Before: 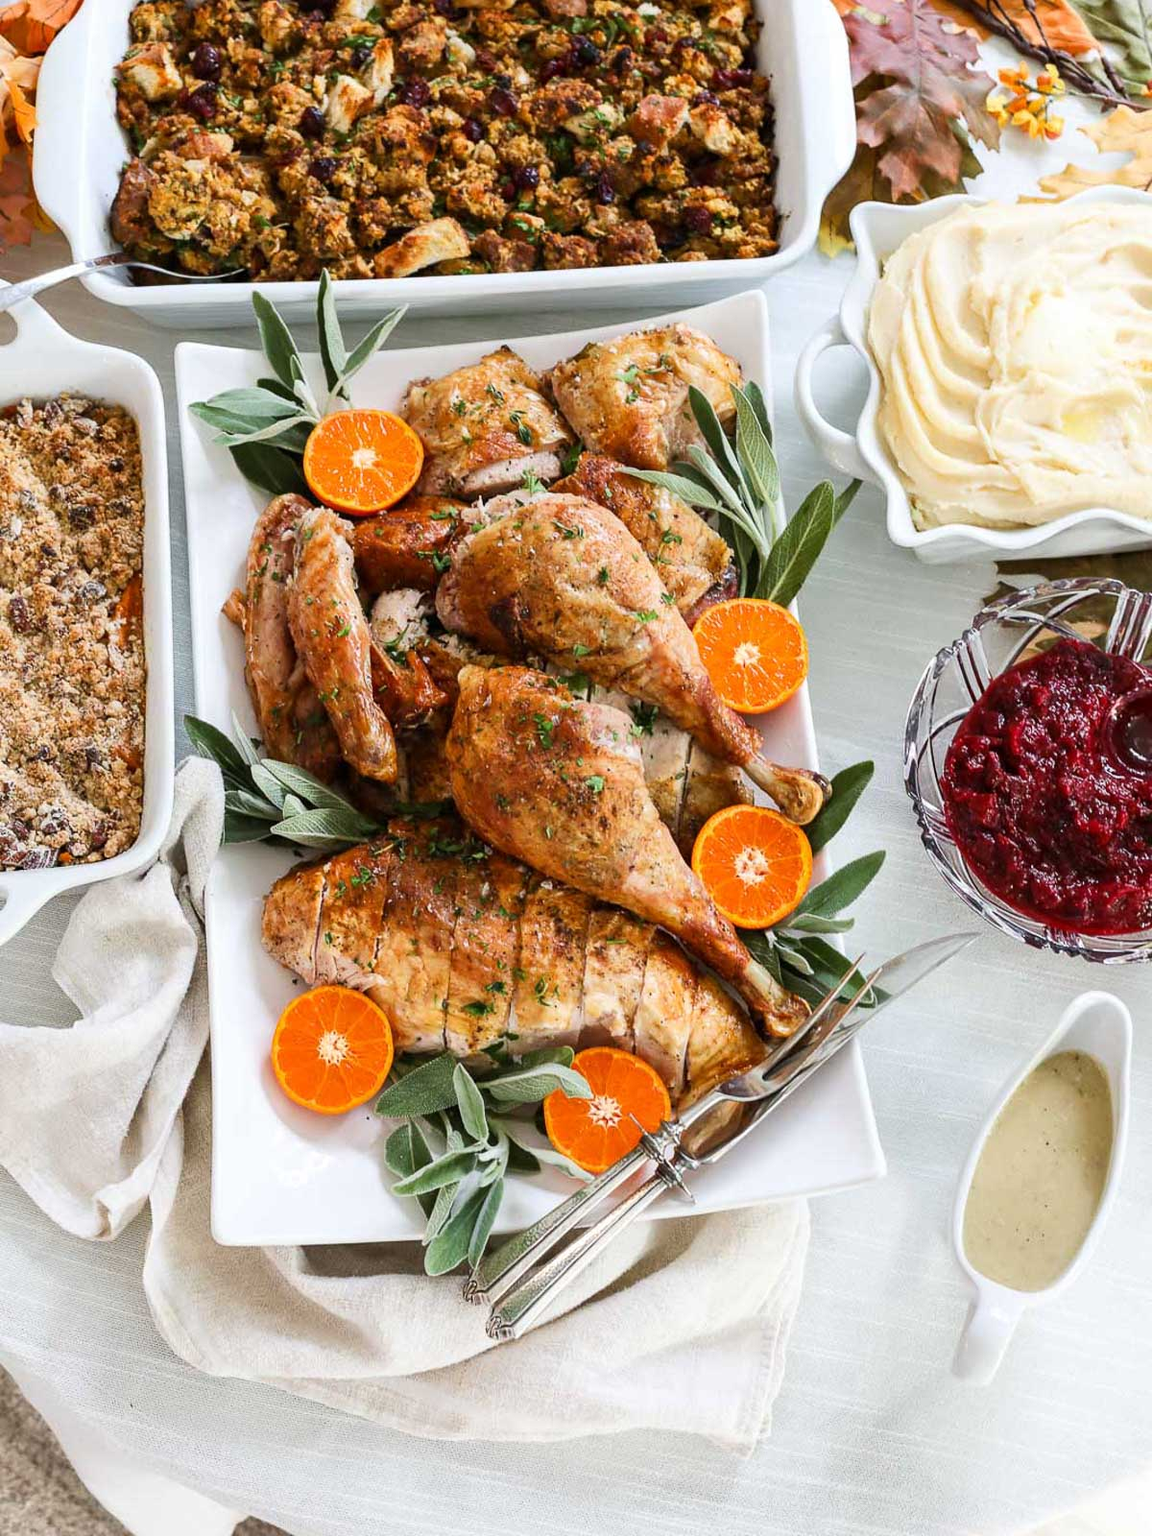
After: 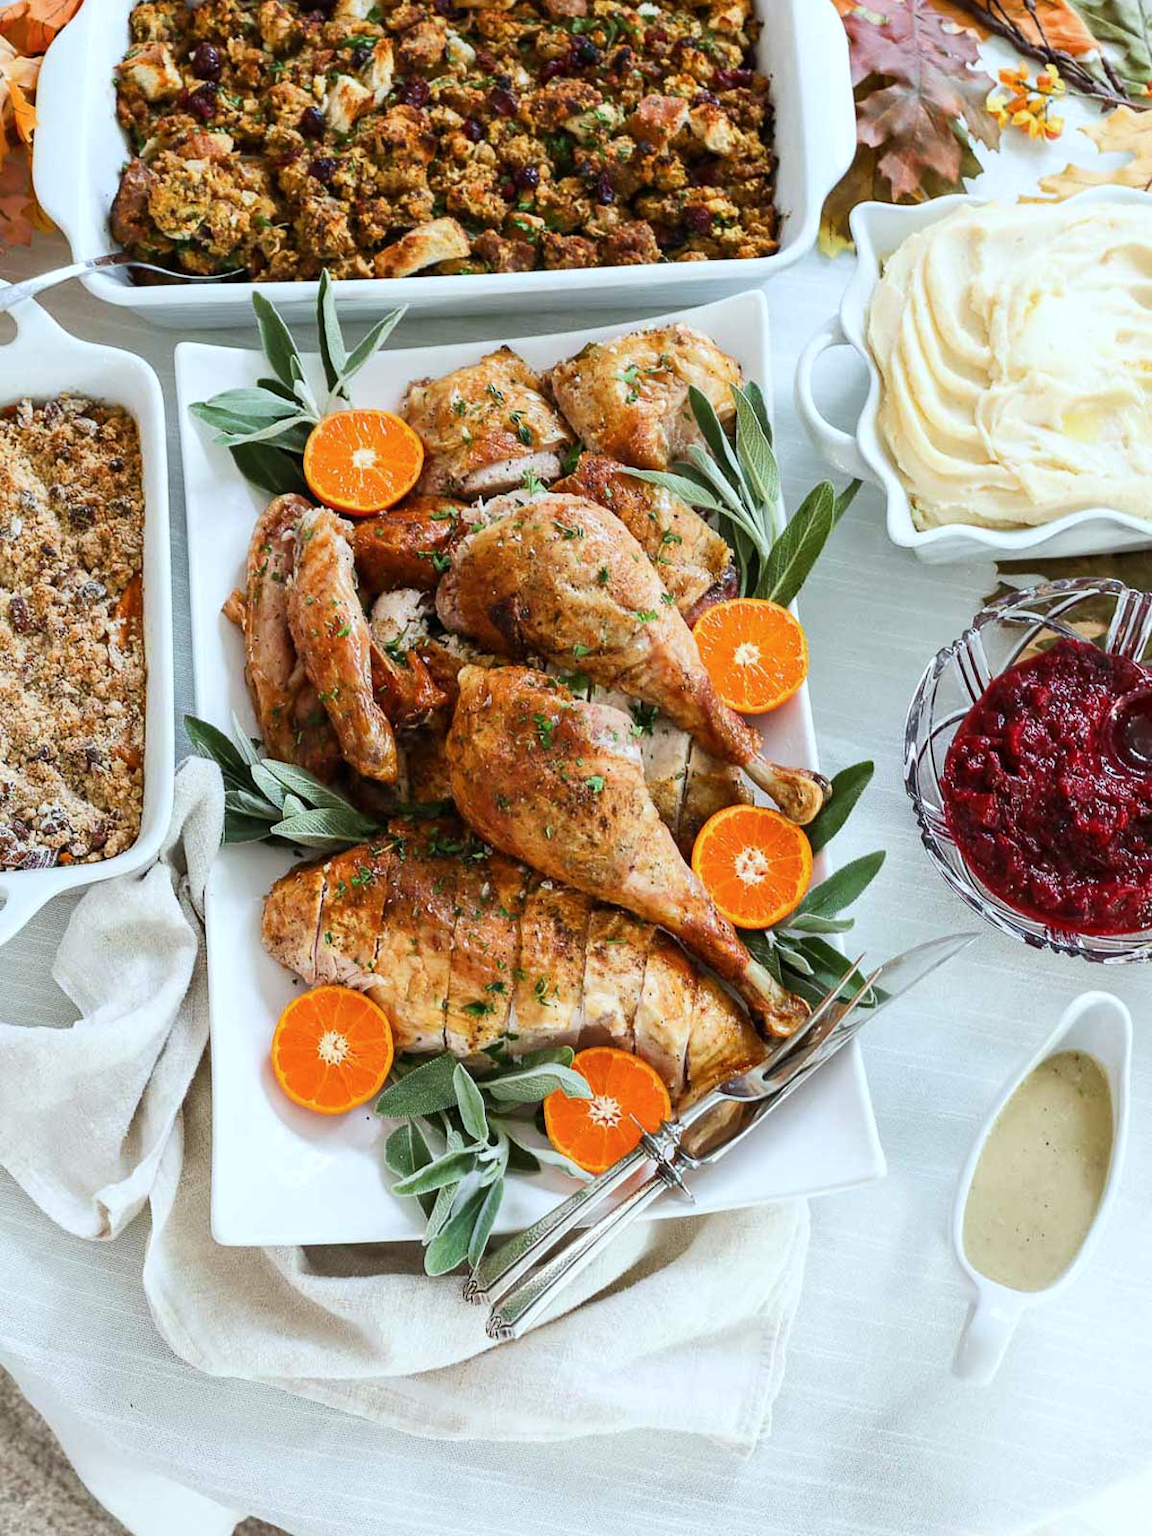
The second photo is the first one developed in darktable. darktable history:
color calibration: illuminant Planckian (black body), adaptation linear Bradford (ICC v4), x 0.361, y 0.366, temperature 4513.79 K
